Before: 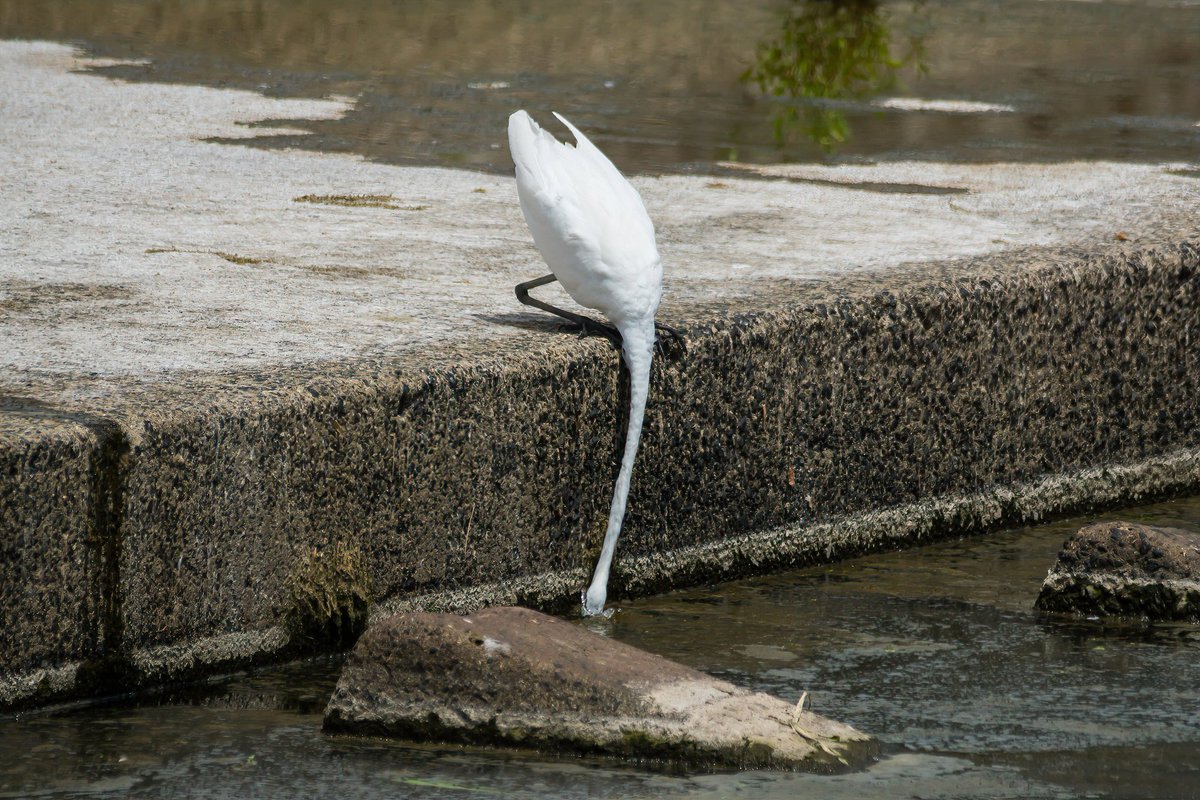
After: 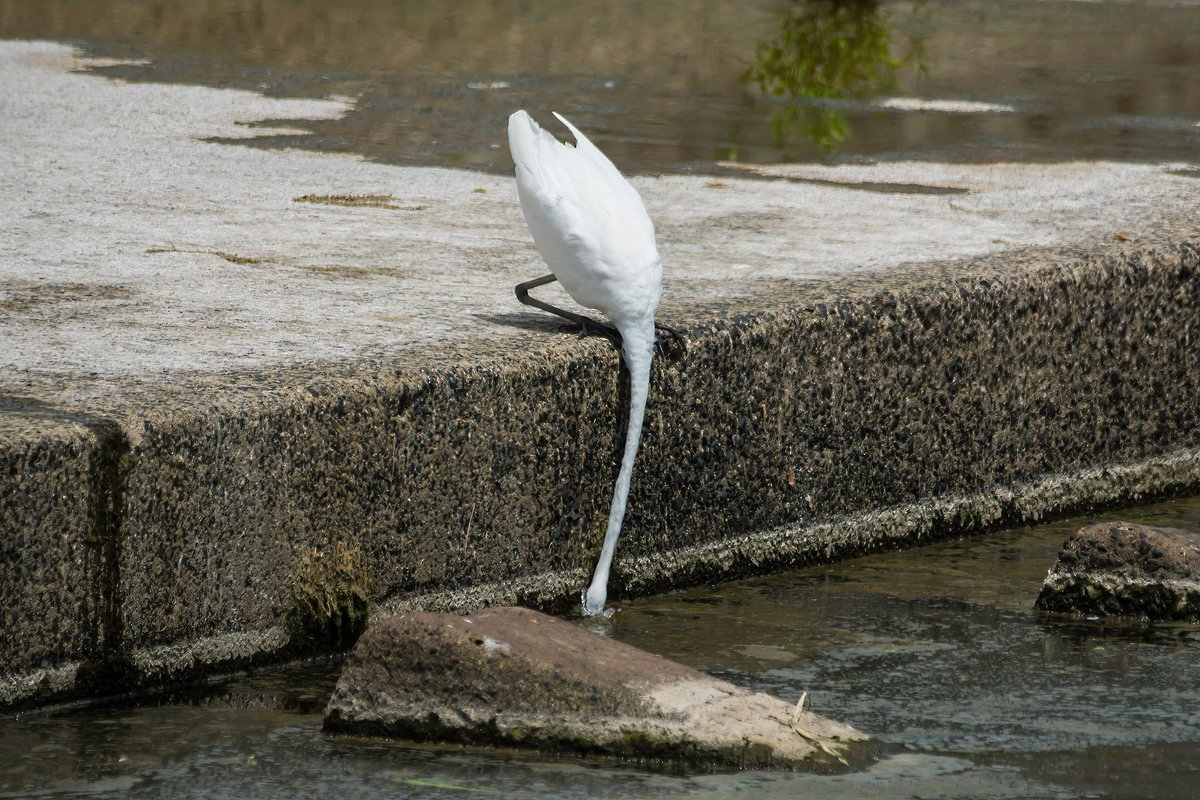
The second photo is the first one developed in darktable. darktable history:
shadows and highlights: shadows 25, highlights -25
sharpen: radius 5.325, amount 0.312, threshold 26.433
